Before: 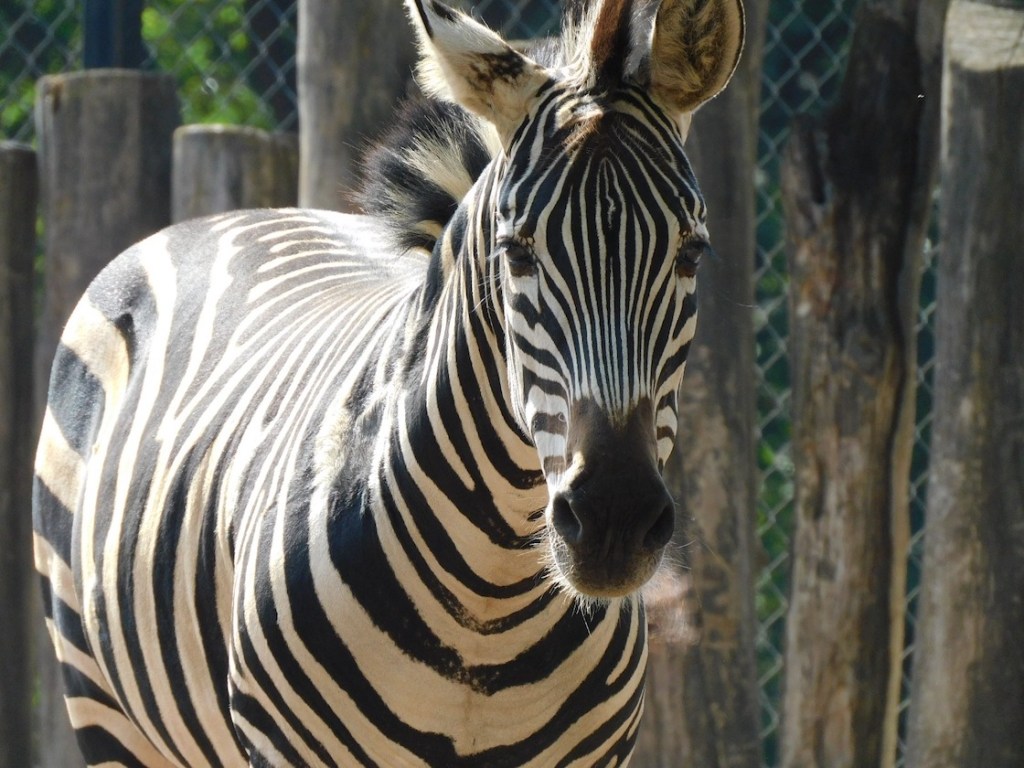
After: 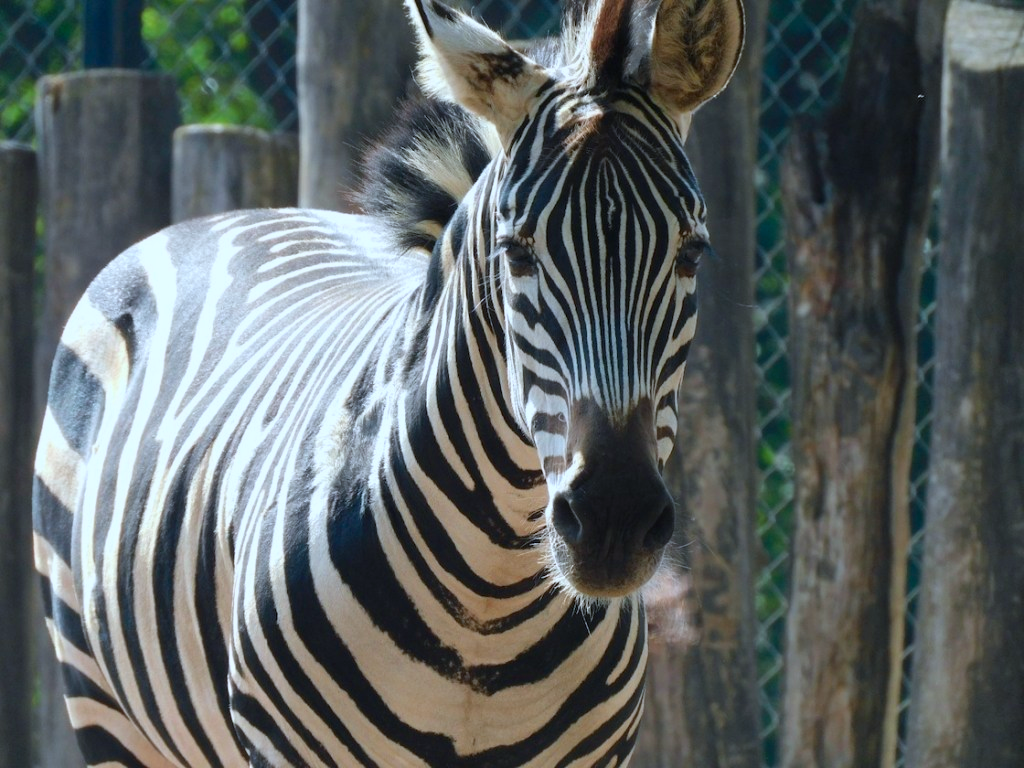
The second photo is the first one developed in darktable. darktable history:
color calibration: output R [0.972, 0.068, -0.094, 0], output G [-0.178, 1.216, -0.086, 0], output B [0.095, -0.136, 0.98, 0], illuminant custom, x 0.371, y 0.381, temperature 4283.16 K
